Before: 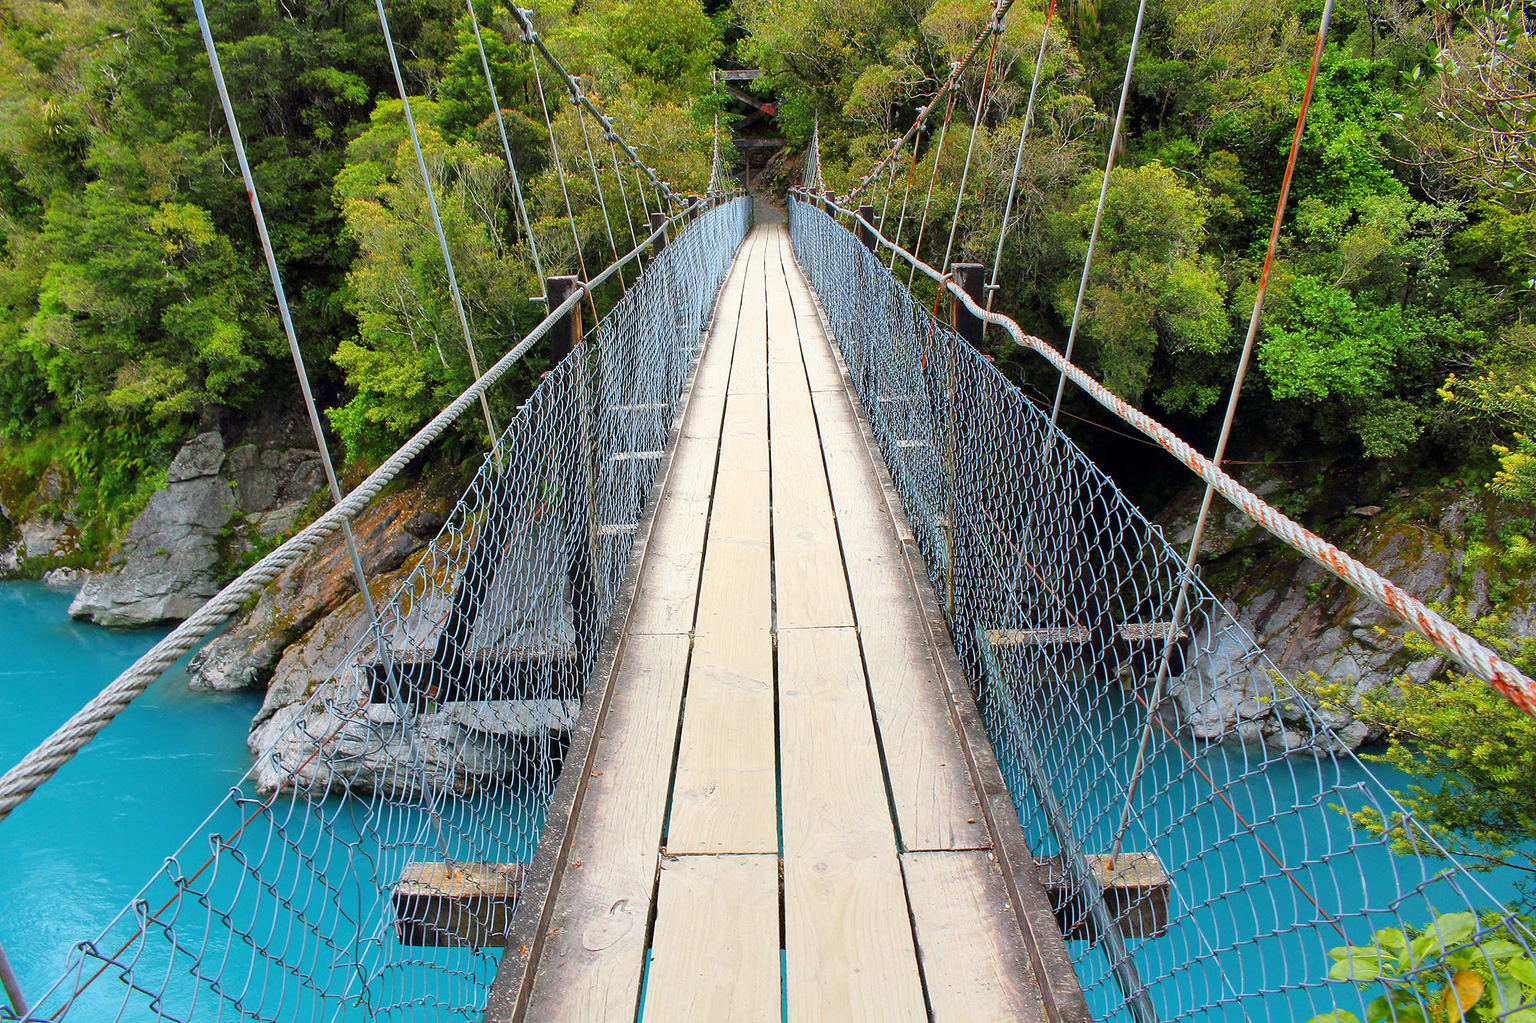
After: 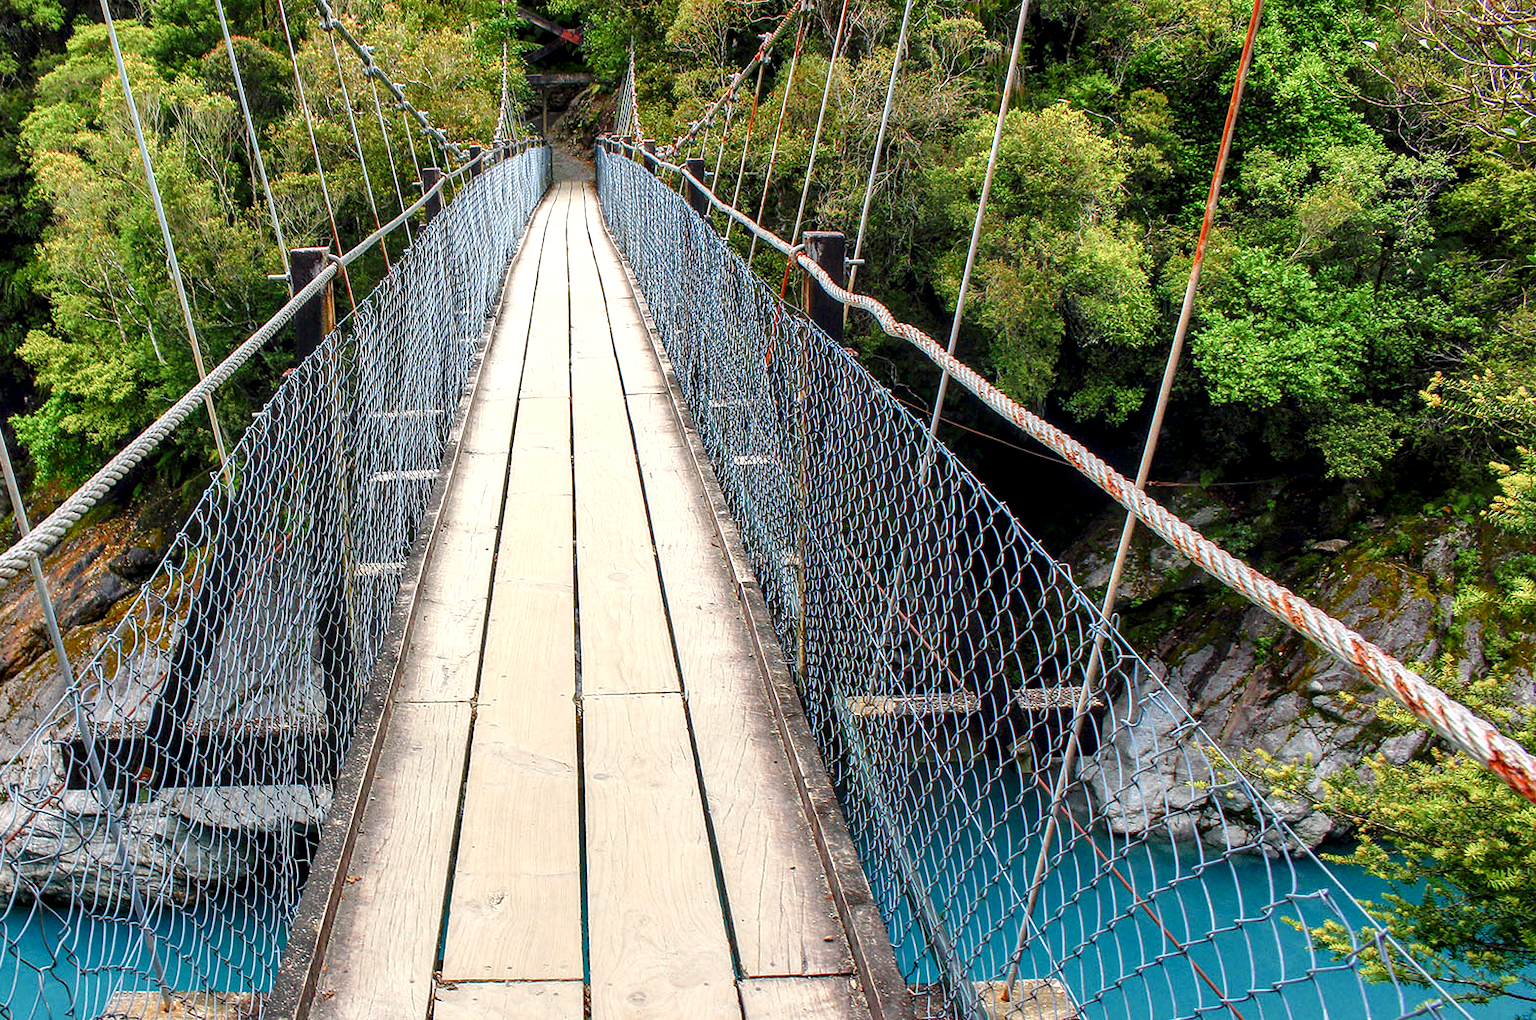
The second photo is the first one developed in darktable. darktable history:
crop and rotate: left 20.74%, top 7.912%, right 0.375%, bottom 13.378%
local contrast: detail 160%
color balance rgb: shadows lift › chroma 2%, shadows lift › hue 250°, power › hue 326.4°, highlights gain › chroma 2%, highlights gain › hue 64.8°, global offset › luminance 0.5%, global offset › hue 58.8°, perceptual saturation grading › highlights -25%, perceptual saturation grading › shadows 30%, global vibrance 15%
